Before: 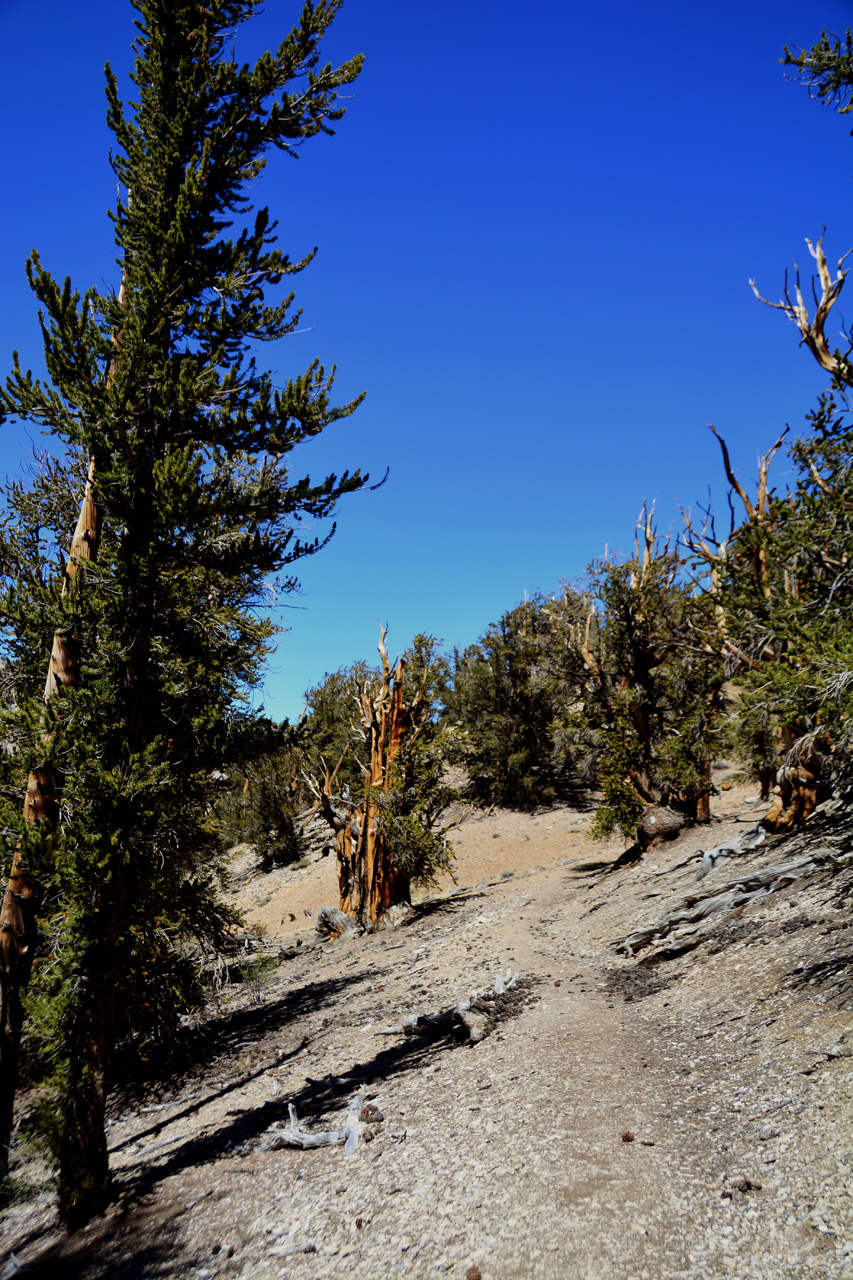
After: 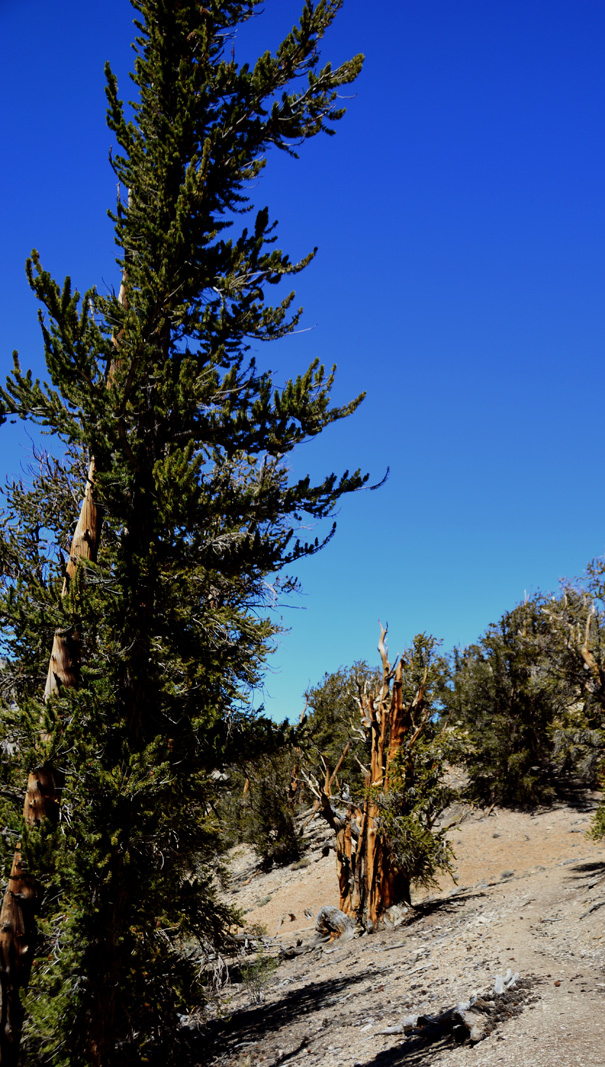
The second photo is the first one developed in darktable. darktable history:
crop: right 28.98%, bottom 16.572%
